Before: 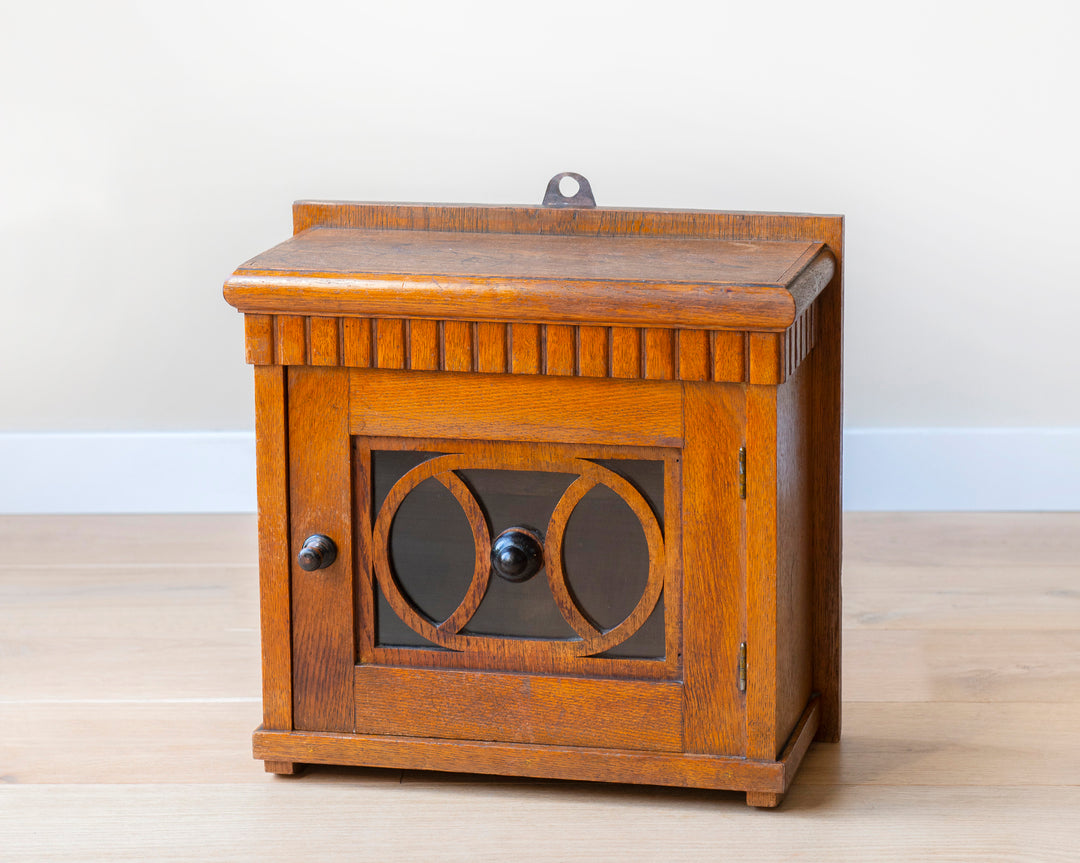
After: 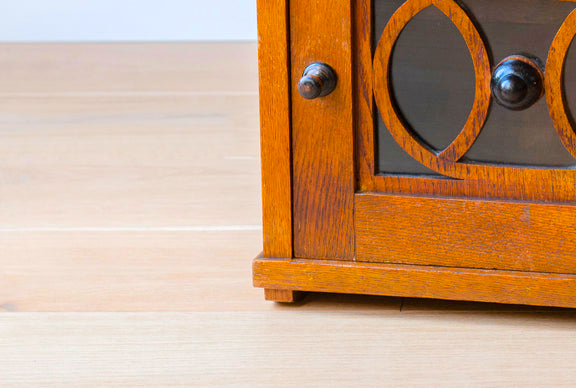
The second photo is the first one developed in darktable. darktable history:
crop and rotate: top 54.778%, right 46.61%, bottom 0.159%
color balance rgb: perceptual saturation grading › global saturation 25%, perceptual brilliance grading › mid-tones 10%, perceptual brilliance grading › shadows 15%, global vibrance 20%
